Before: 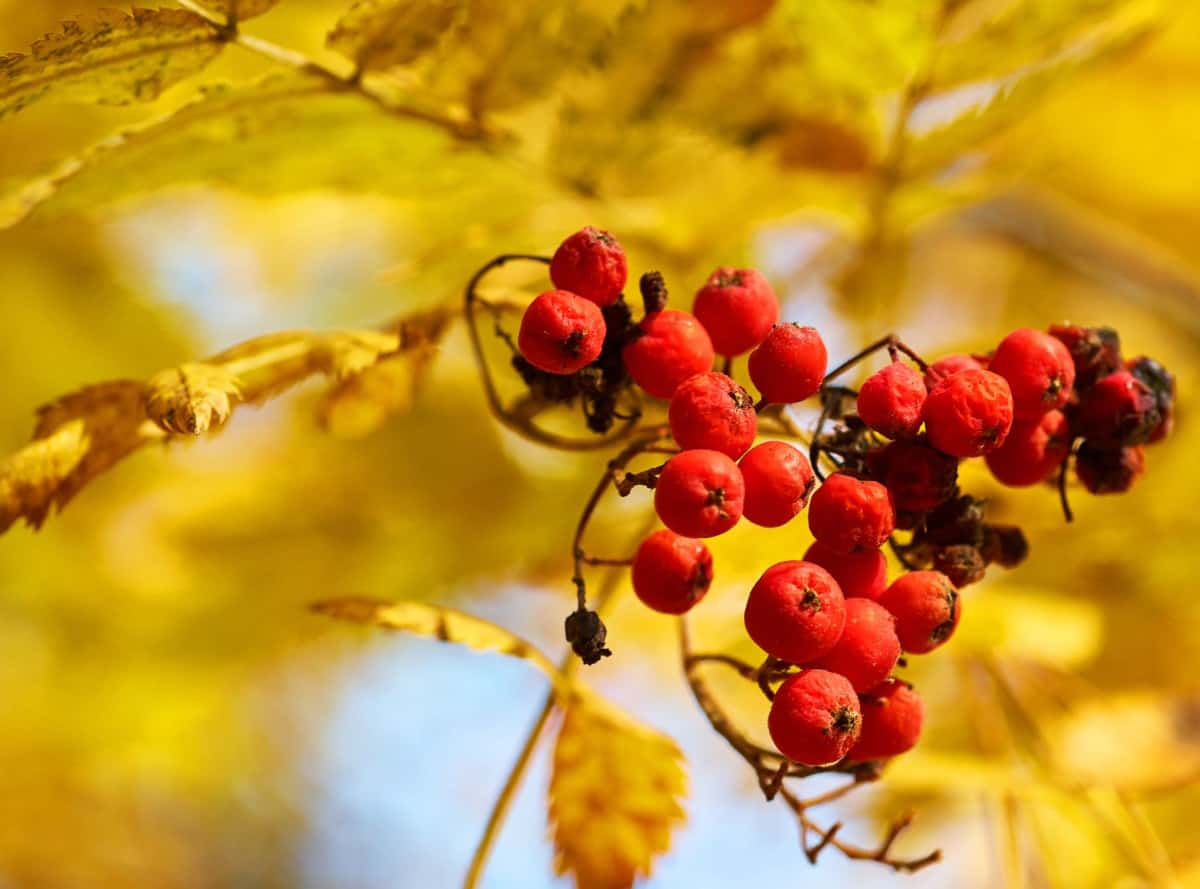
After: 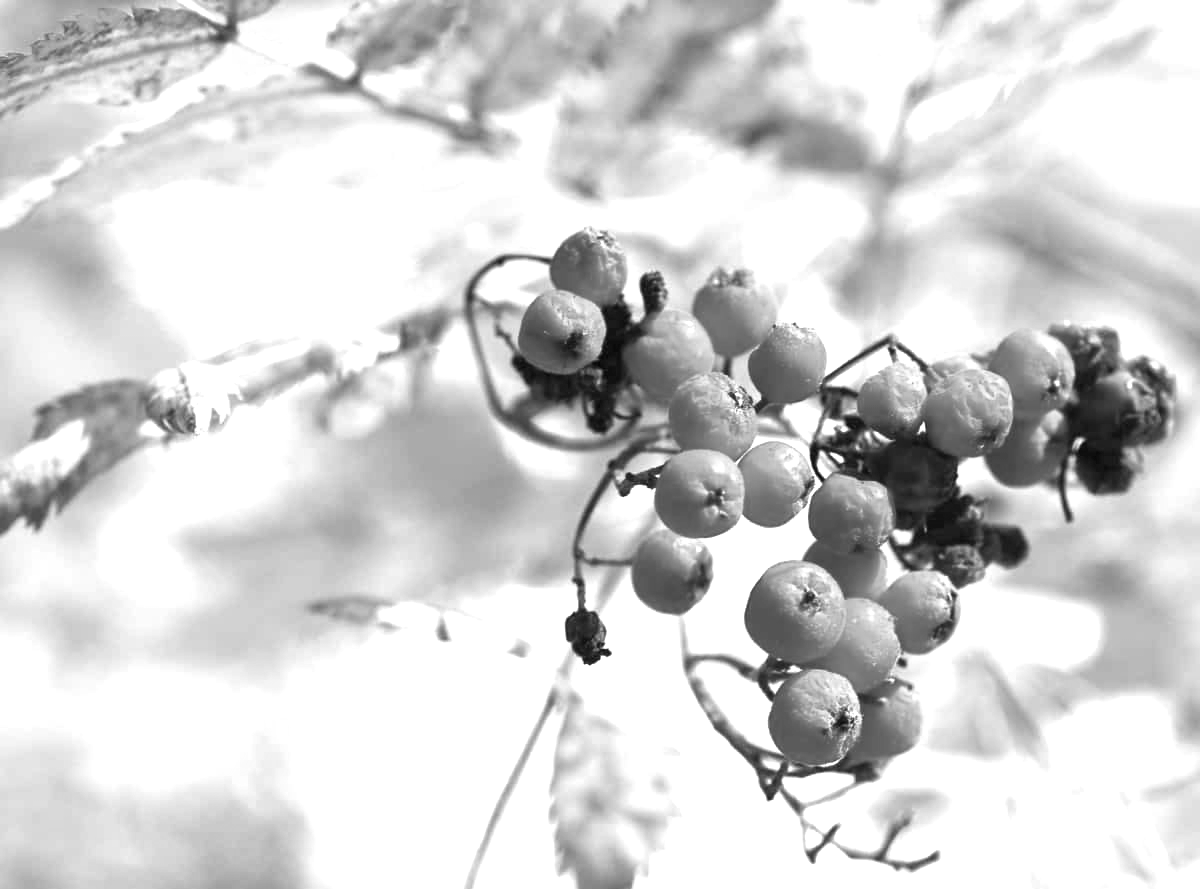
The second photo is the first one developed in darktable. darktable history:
color calibration: output gray [0.22, 0.42, 0.37, 0], illuminant as shot in camera, x 0.358, y 0.373, temperature 4628.91 K
exposure: black level correction 0, exposure 1.629 EV, compensate highlight preservation false
